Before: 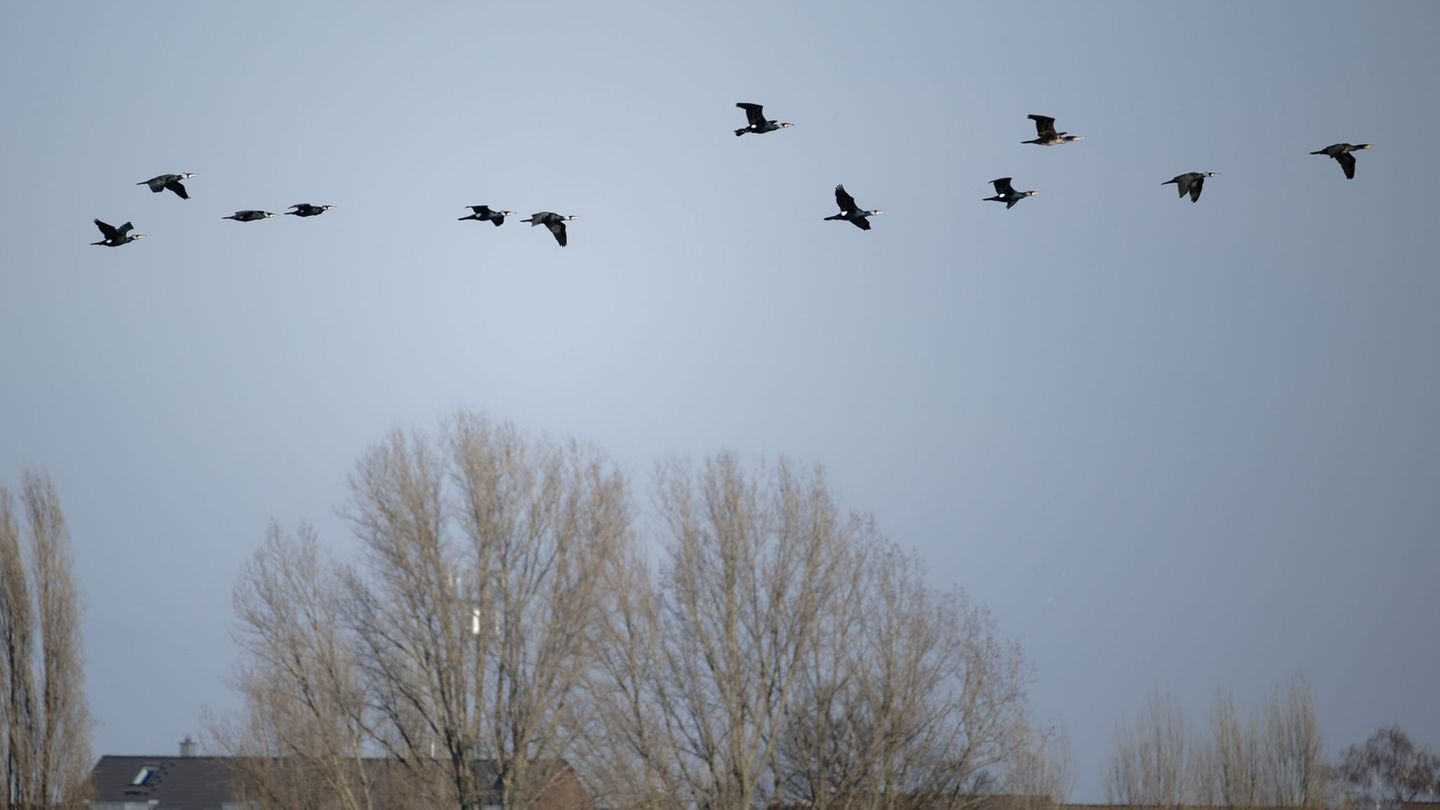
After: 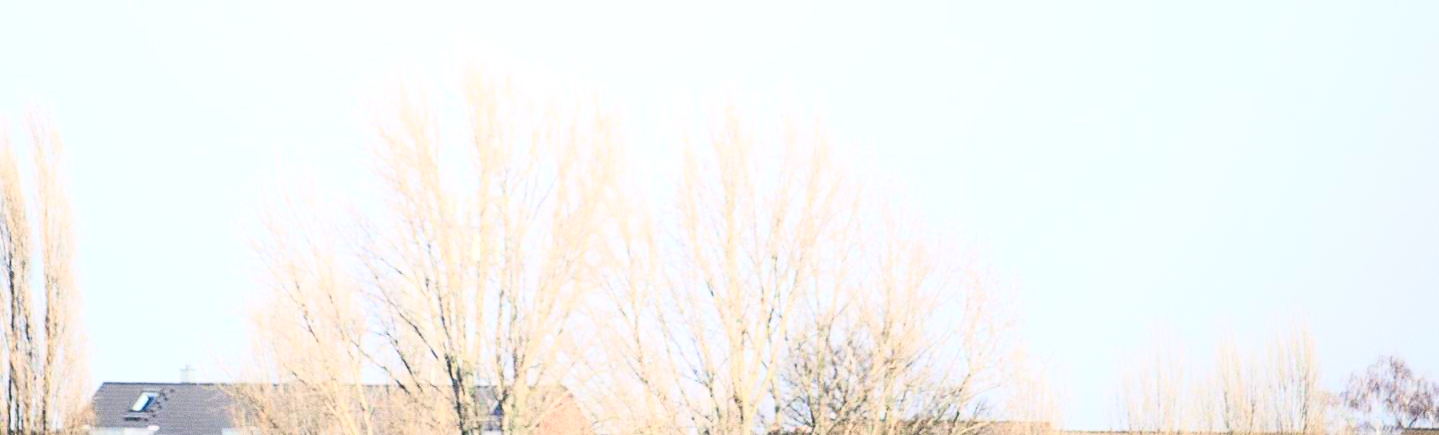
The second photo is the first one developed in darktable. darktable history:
color balance rgb: shadows lift › chroma 2%, shadows lift › hue 250°, power › hue 326.4°, highlights gain › chroma 2%, highlights gain › hue 64.8°, global offset › luminance 0.5%, global offset › hue 58.8°, perceptual saturation grading › highlights -25%, perceptual saturation grading › shadows 30%, global vibrance 15%
contrast equalizer: y [[0.5, 0.486, 0.447, 0.446, 0.489, 0.5], [0.5 ×6], [0.5 ×6], [0 ×6], [0 ×6]]
rgb curve: curves: ch0 [(0, 0) (0.21, 0.15) (0.24, 0.21) (0.5, 0.75) (0.75, 0.96) (0.89, 0.99) (1, 1)]; ch1 [(0, 0.02) (0.21, 0.13) (0.25, 0.2) (0.5, 0.67) (0.75, 0.9) (0.89, 0.97) (1, 1)]; ch2 [(0, 0.02) (0.21, 0.13) (0.25, 0.2) (0.5, 0.67) (0.75, 0.9) (0.89, 0.97) (1, 1)], compensate middle gray true
crop and rotate: top 46.237%
exposure: black level correction 0, exposure 1.45 EV, compensate exposure bias true, compensate highlight preservation false
contrast brightness saturation: saturation -0.04
grain: on, module defaults
